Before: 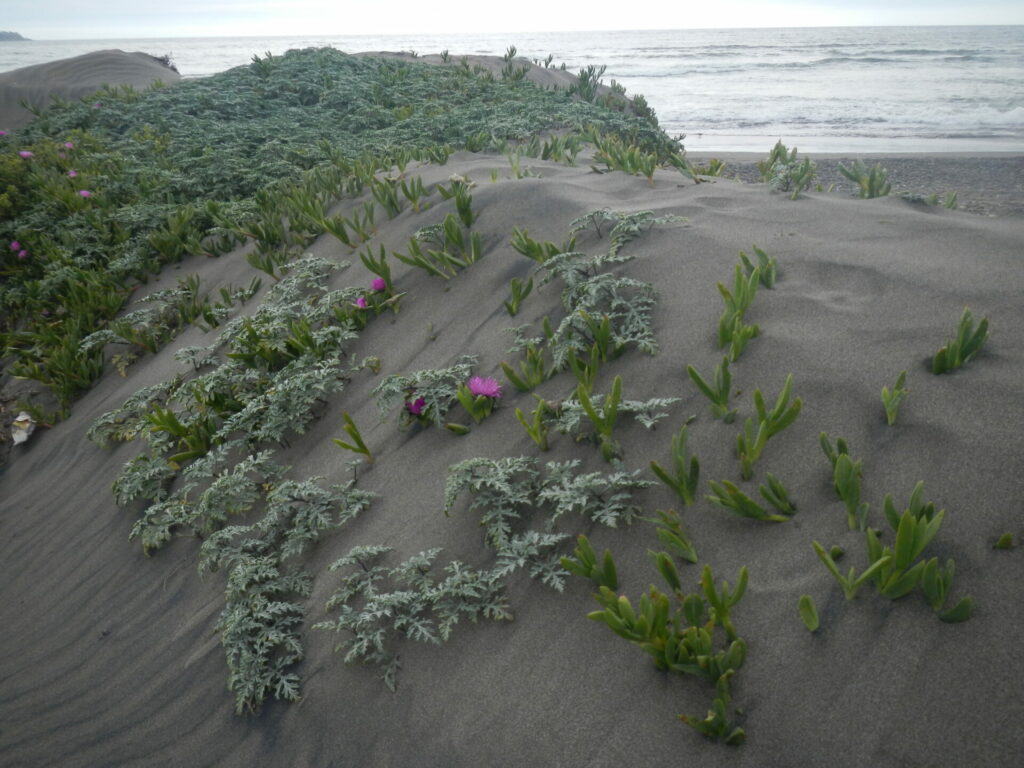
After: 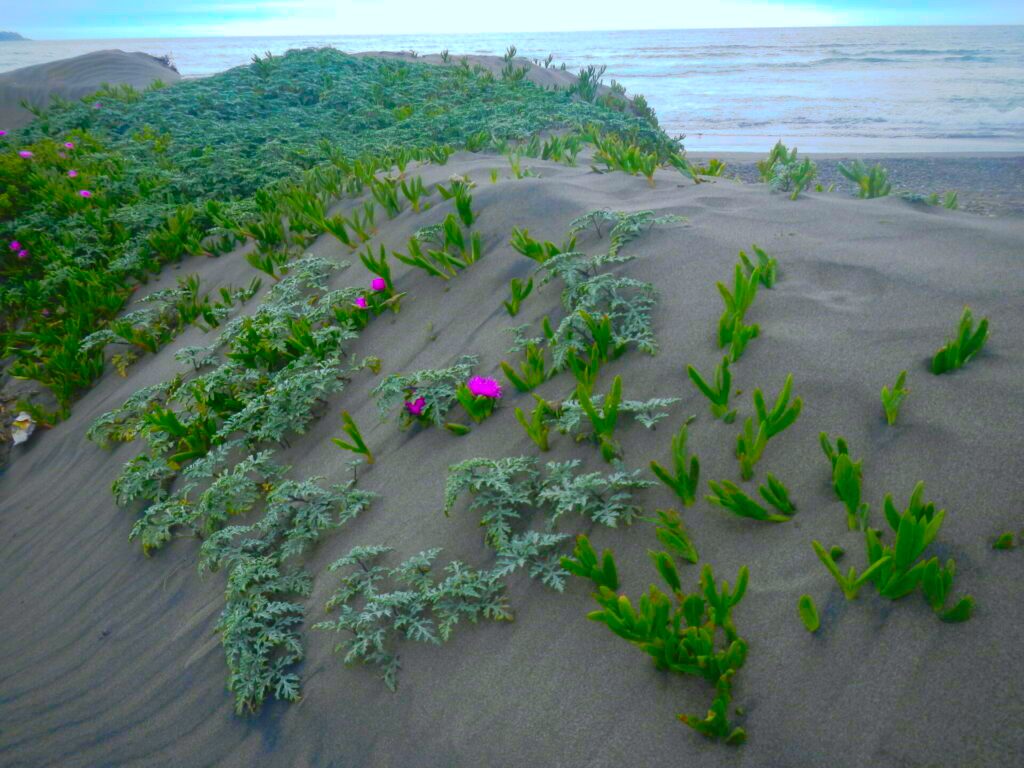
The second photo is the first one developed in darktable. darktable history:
white balance: red 0.98, blue 1.034
color correction: saturation 3
tone curve: curves: ch0 [(0, 0) (0.003, 0.048) (0.011, 0.055) (0.025, 0.065) (0.044, 0.089) (0.069, 0.111) (0.1, 0.132) (0.136, 0.163) (0.177, 0.21) (0.224, 0.259) (0.277, 0.323) (0.335, 0.385) (0.399, 0.442) (0.468, 0.508) (0.543, 0.578) (0.623, 0.648) (0.709, 0.716) (0.801, 0.781) (0.898, 0.845) (1, 1)], preserve colors none
contrast brightness saturation: saturation -0.05
